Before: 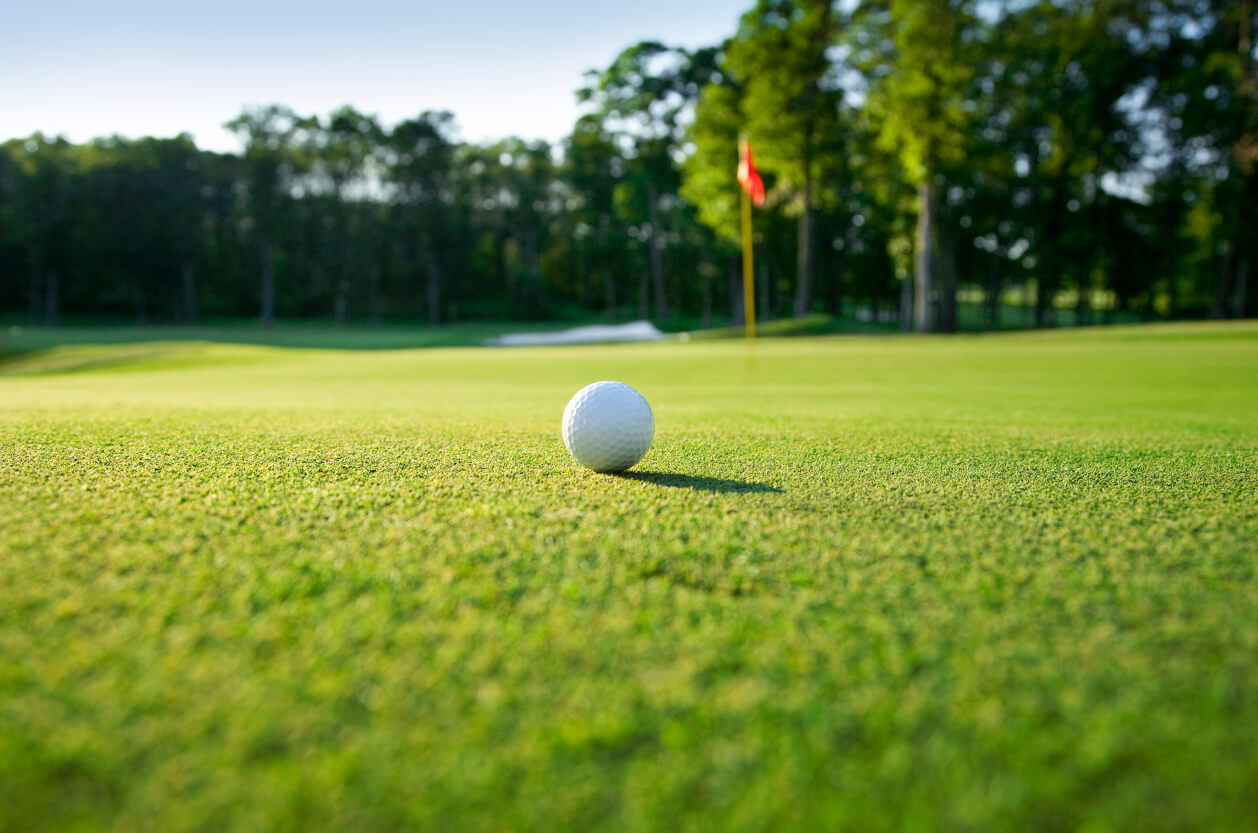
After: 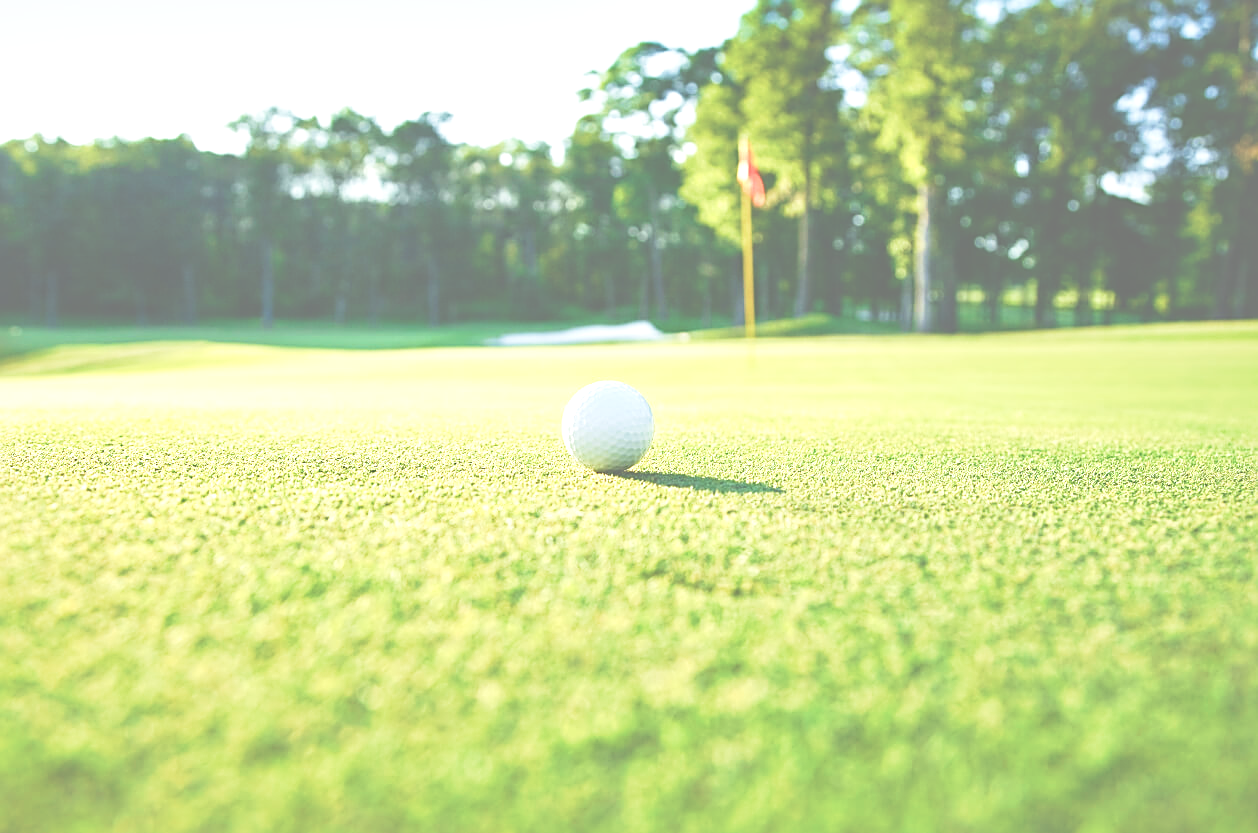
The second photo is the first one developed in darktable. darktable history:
local contrast: mode bilateral grid, contrast 20, coarseness 51, detail 132%, midtone range 0.2
base curve: curves: ch0 [(0, 0) (0.008, 0.007) (0.022, 0.029) (0.048, 0.089) (0.092, 0.197) (0.191, 0.399) (0.275, 0.534) (0.357, 0.65) (0.477, 0.78) (0.542, 0.833) (0.799, 0.973) (1, 1)], preserve colors none
velvia: strength 44.6%
exposure: black level correction -0.07, exposure 0.501 EV, compensate highlight preservation false
sharpen: on, module defaults
